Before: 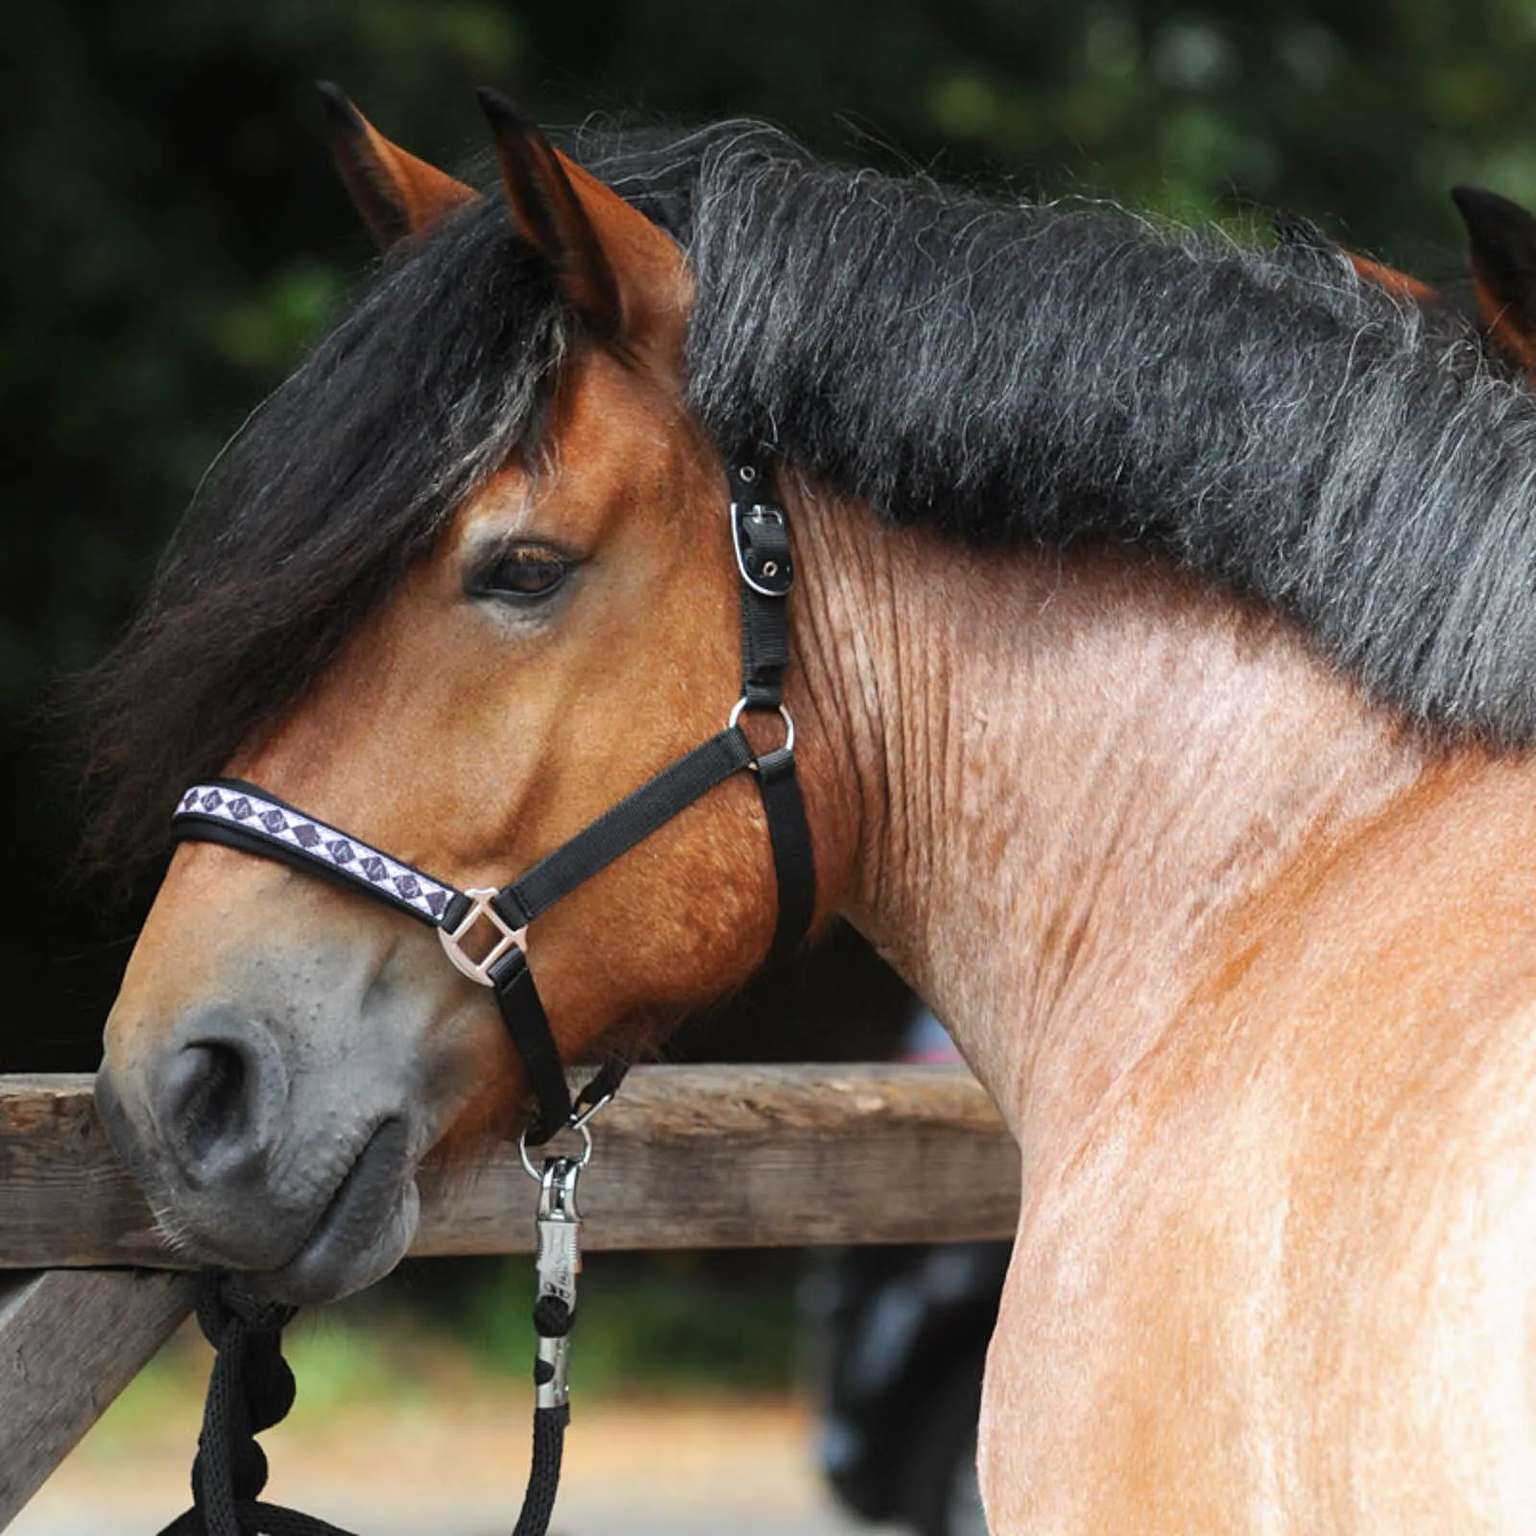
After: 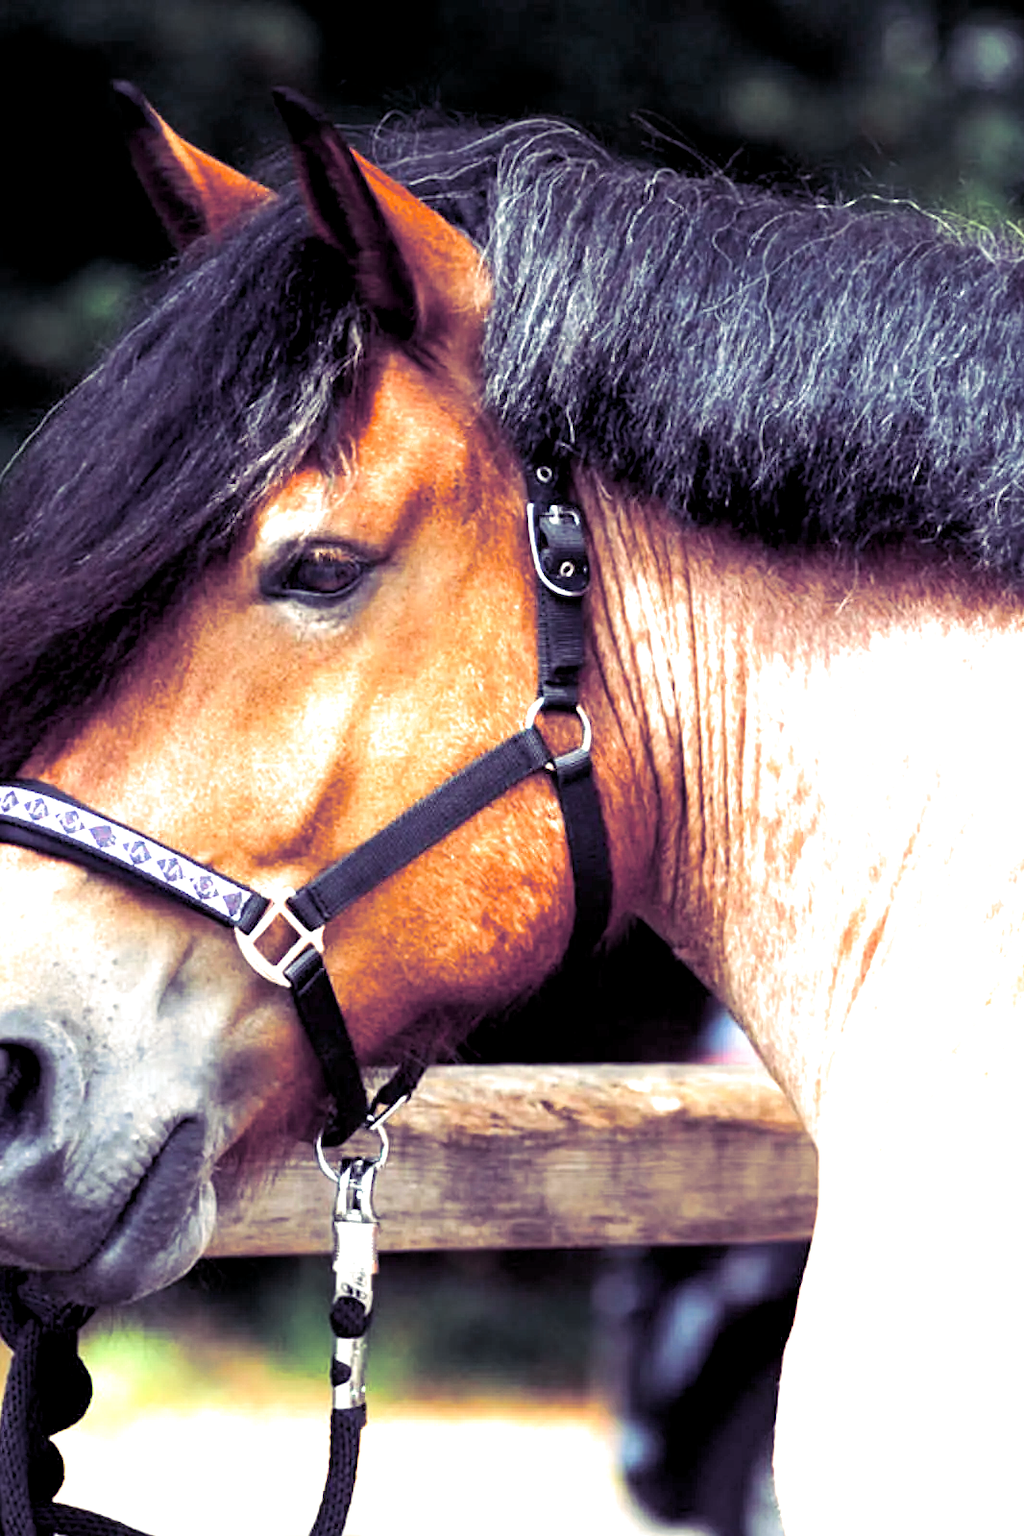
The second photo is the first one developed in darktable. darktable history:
split-toning: shadows › hue 255.6°, shadows › saturation 0.66, highlights › hue 43.2°, highlights › saturation 0.68, balance -50.1
exposure: black level correction 0.001, exposure 1.3 EV, compensate highlight preservation false
color balance rgb: shadows lift › luminance -9.41%, highlights gain › luminance 17.6%, global offset › luminance -1.45%, perceptual saturation grading › highlights -17.77%, perceptual saturation grading › mid-tones 33.1%, perceptual saturation grading › shadows 50.52%, global vibrance 24.22%
crop and rotate: left 13.342%, right 19.991%
